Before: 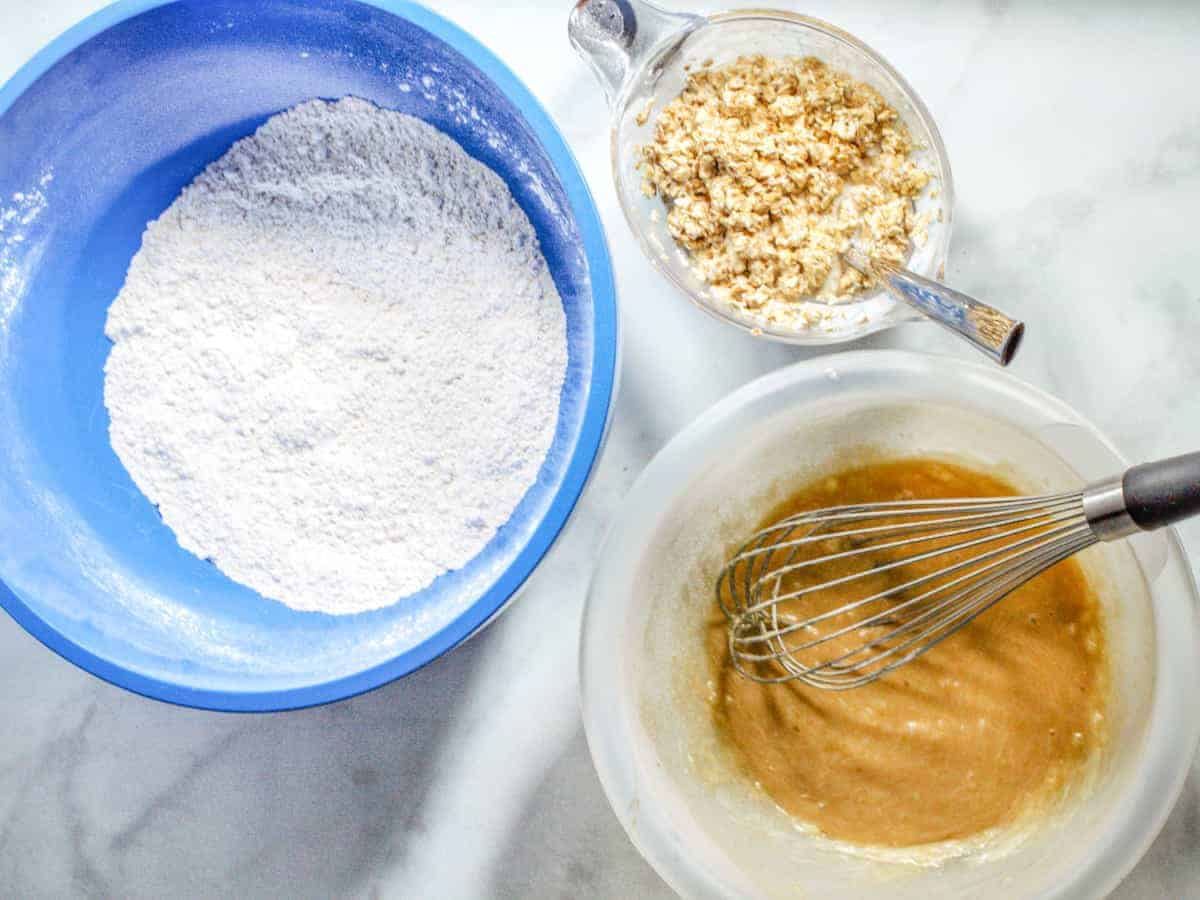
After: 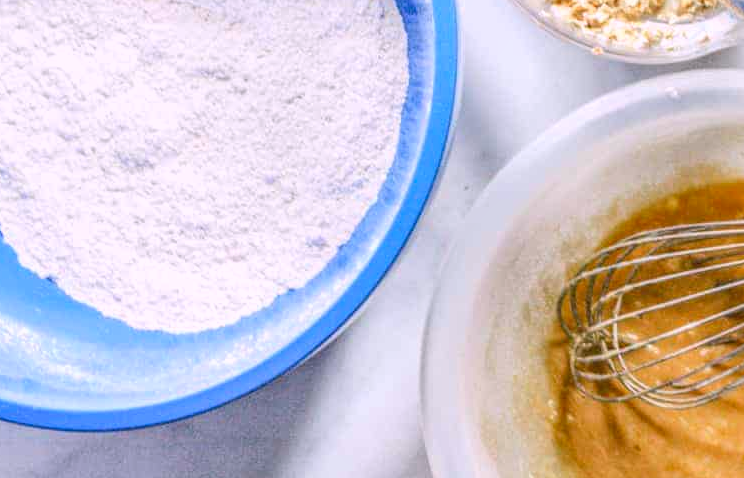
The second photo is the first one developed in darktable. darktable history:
contrast brightness saturation: contrast -0.1, brightness 0.05, saturation 0.08
local contrast: on, module defaults
crop: left 13.312%, top 31.28%, right 24.627%, bottom 15.582%
white balance: red 1.05, blue 1.072
